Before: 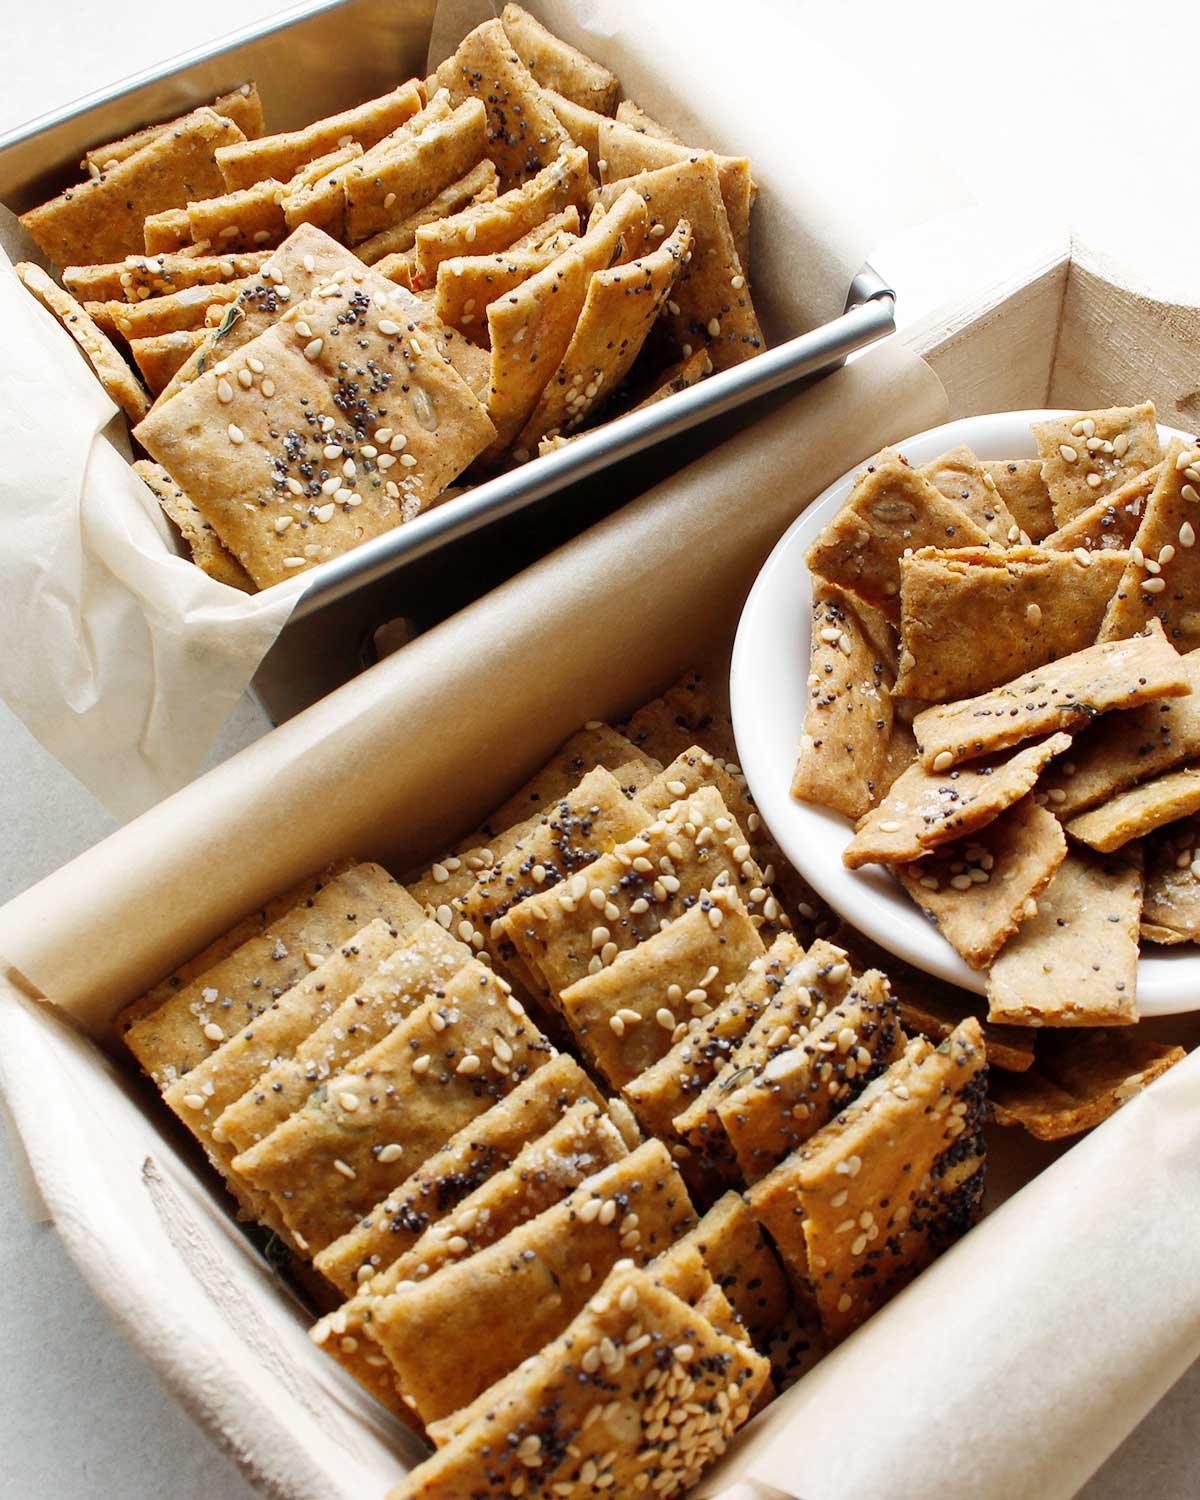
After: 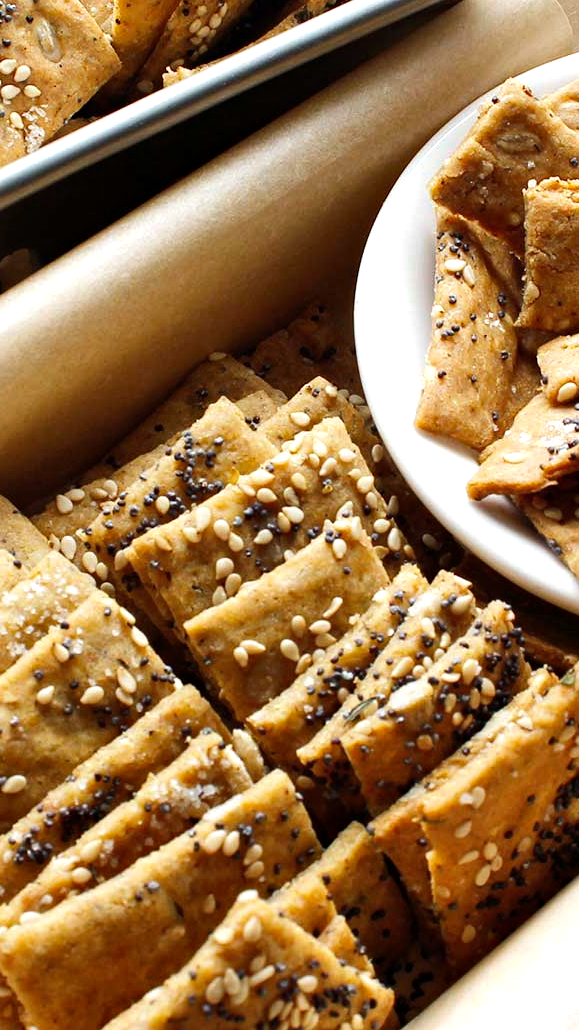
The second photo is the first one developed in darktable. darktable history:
crop: left 31.379%, top 24.658%, right 20.326%, bottom 6.628%
haze removal: compatibility mode true, adaptive false
tone equalizer: -8 EV -0.417 EV, -7 EV -0.389 EV, -6 EV -0.333 EV, -5 EV -0.222 EV, -3 EV 0.222 EV, -2 EV 0.333 EV, -1 EV 0.389 EV, +0 EV 0.417 EV, edges refinement/feathering 500, mask exposure compensation -1.57 EV, preserve details no
